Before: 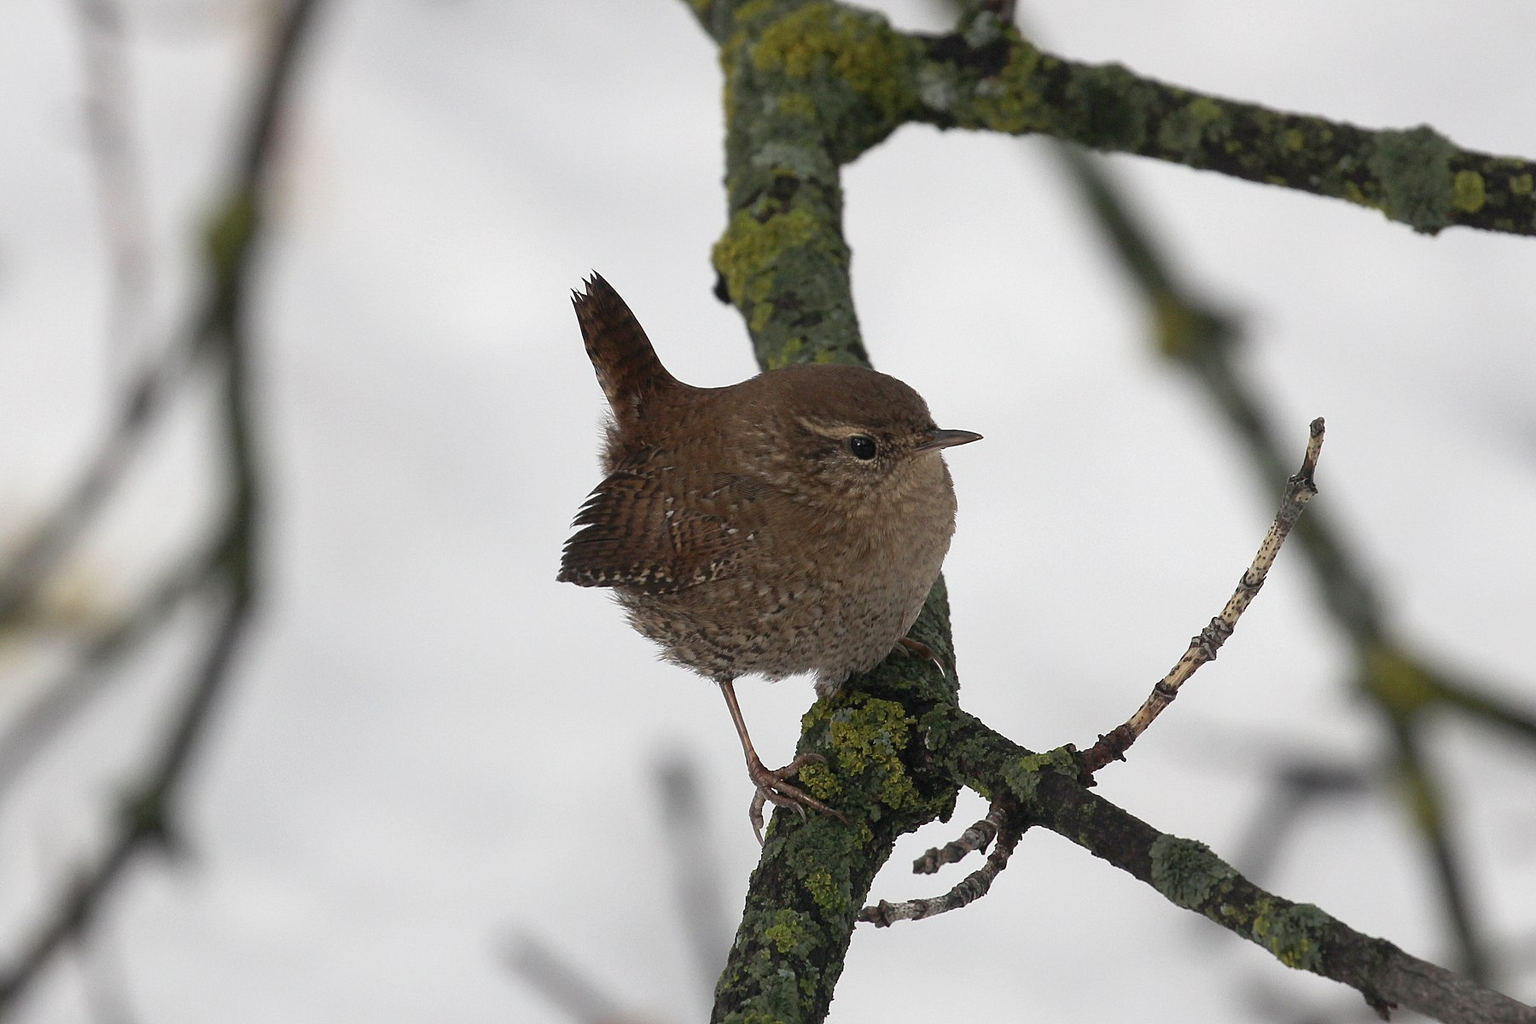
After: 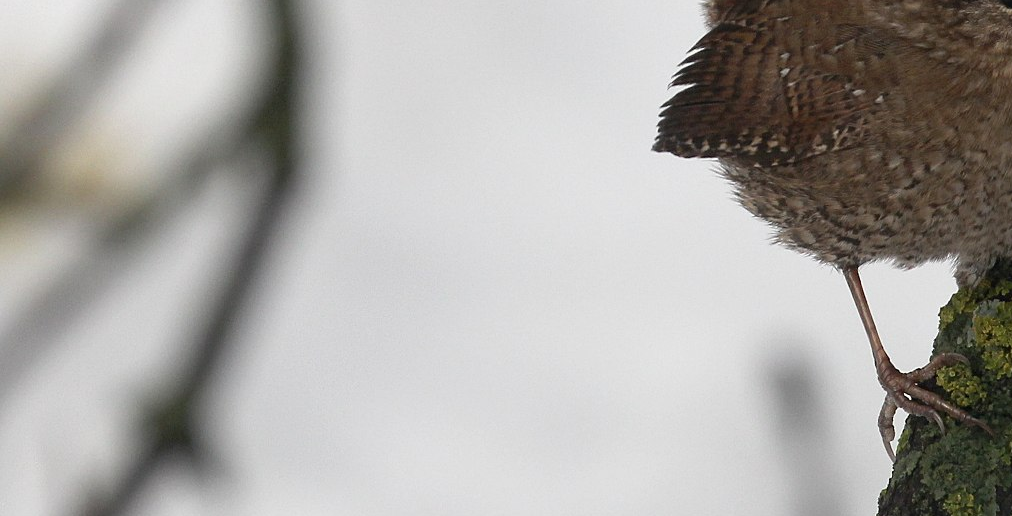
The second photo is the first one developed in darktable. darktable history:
crop: top 44.226%, right 43.746%, bottom 12.705%
